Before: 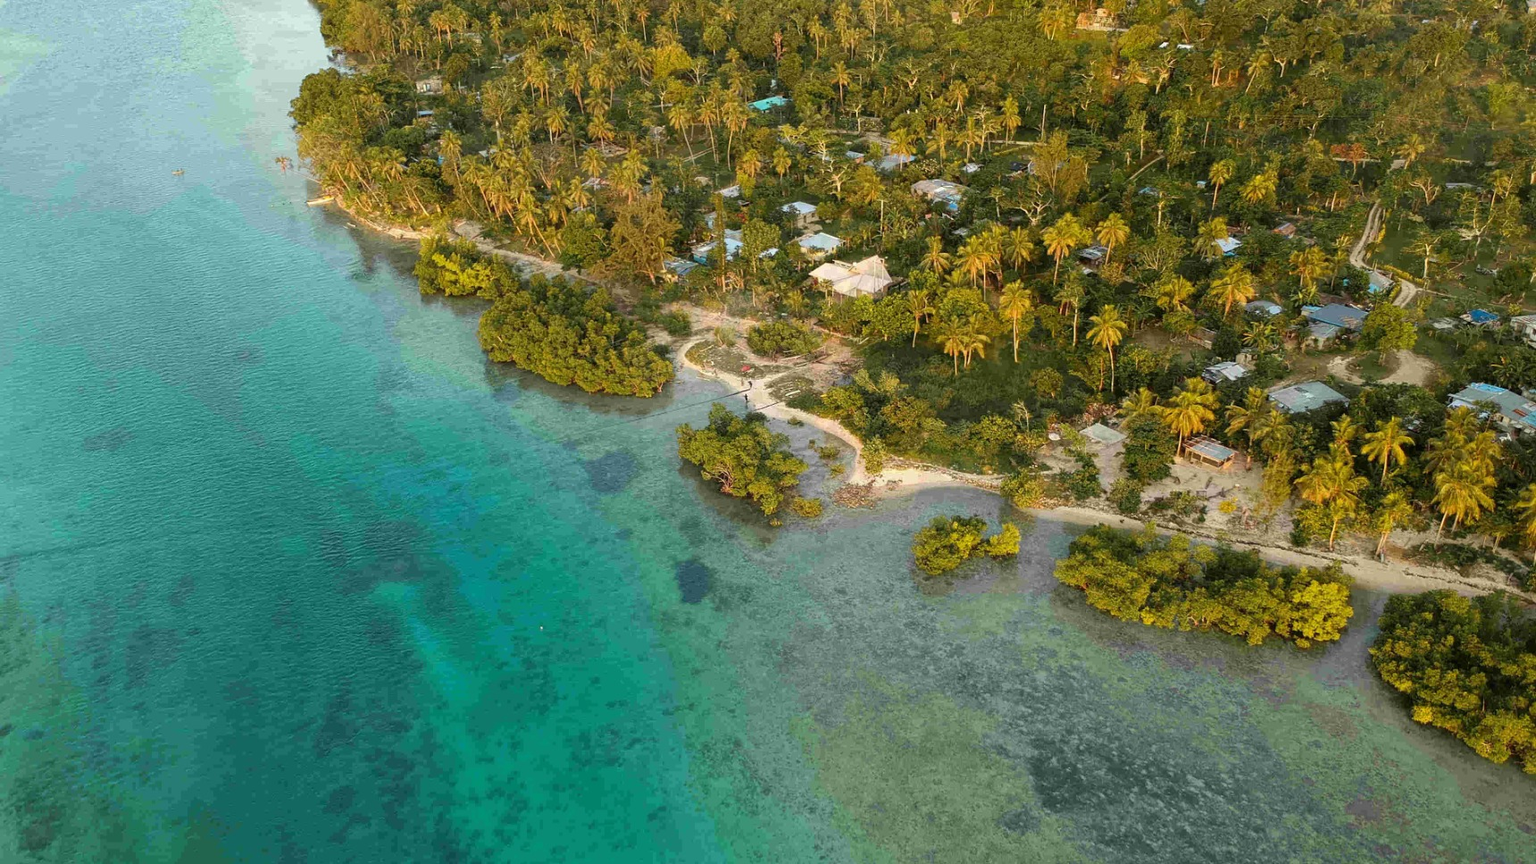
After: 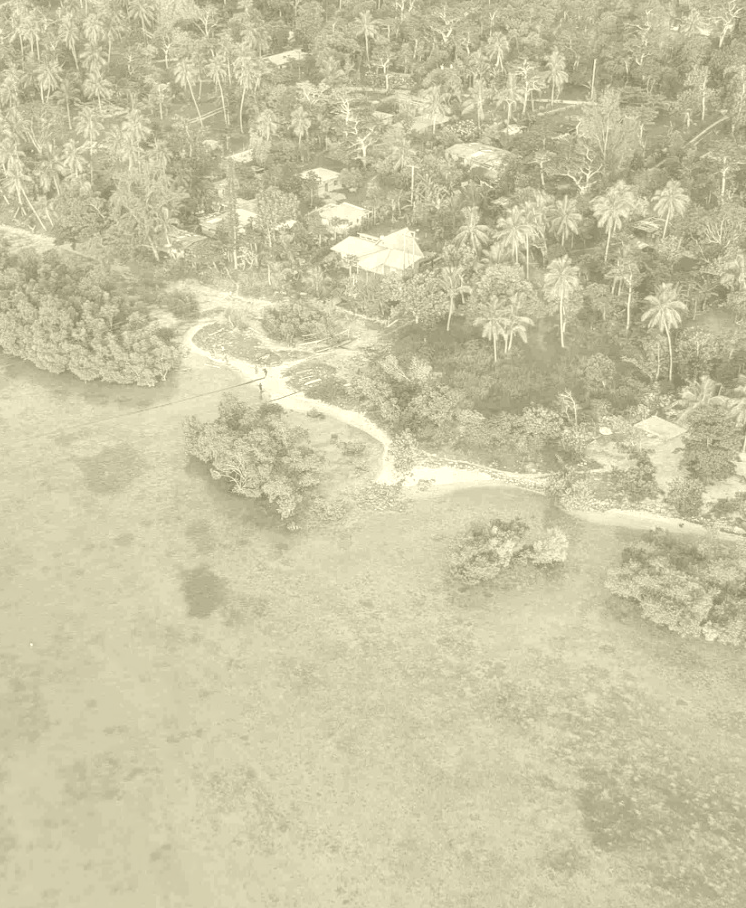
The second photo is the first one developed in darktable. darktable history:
crop: left 33.452%, top 6.025%, right 23.155%
colorize: hue 43.2°, saturation 40%, version 1
local contrast: detail 130%
